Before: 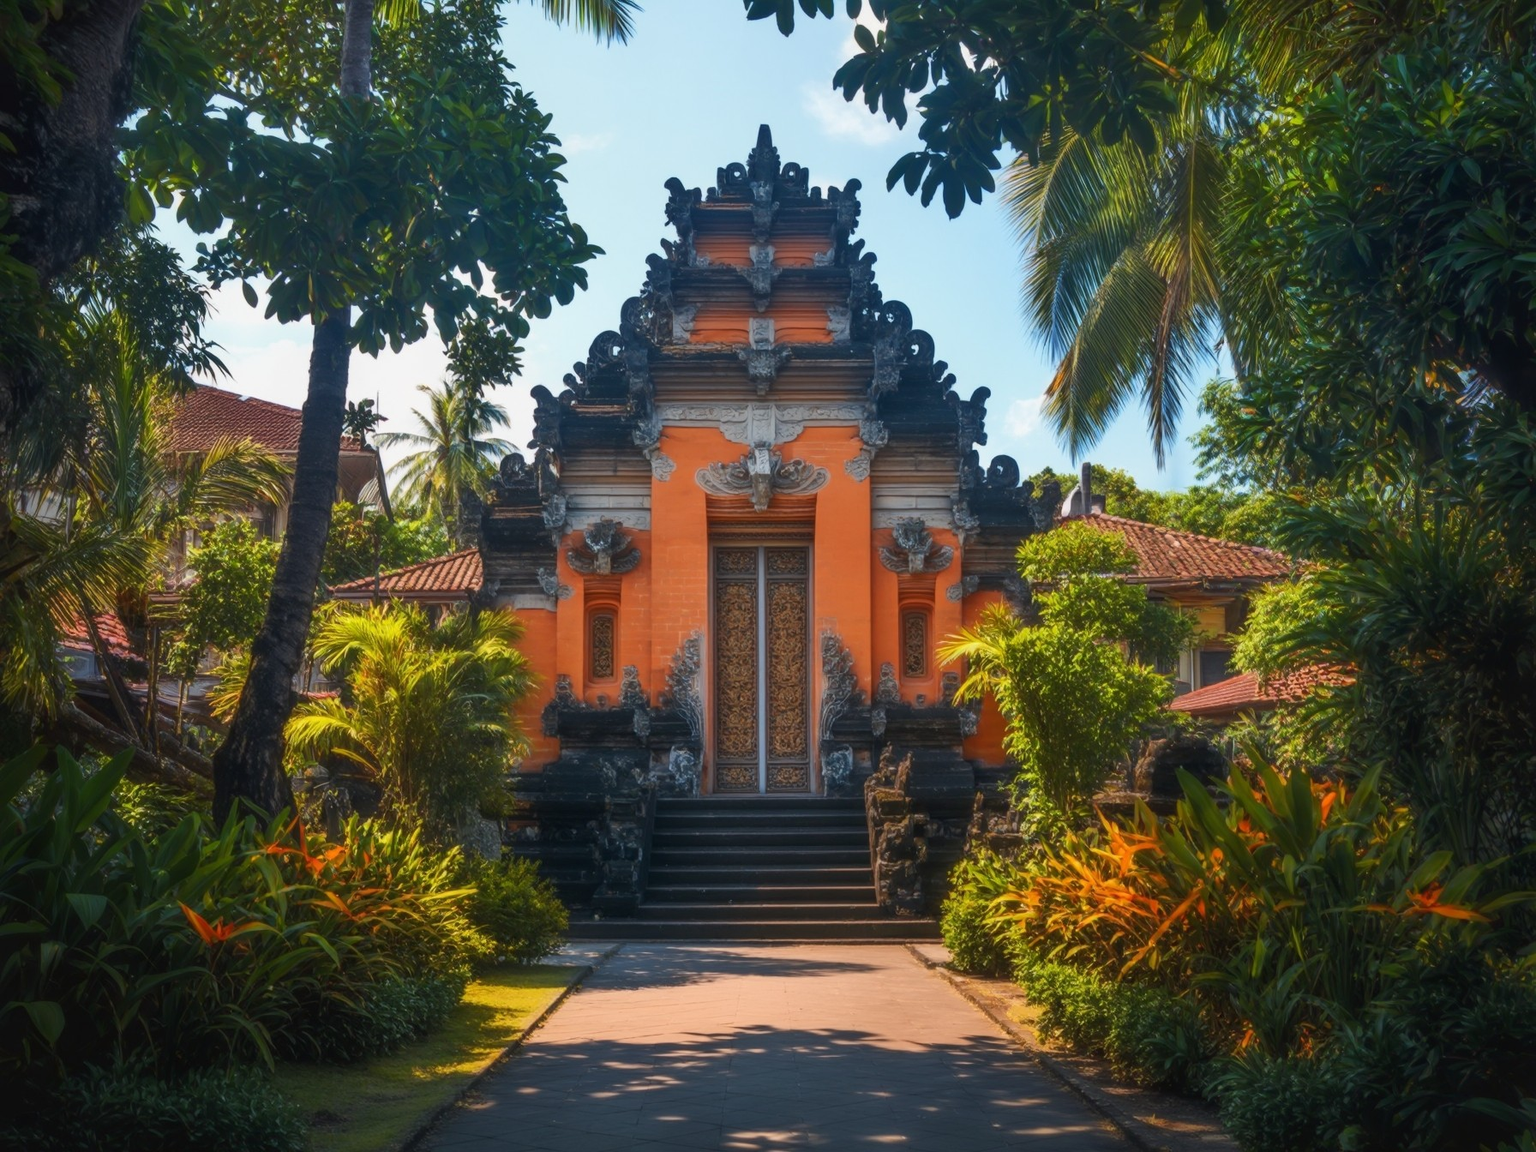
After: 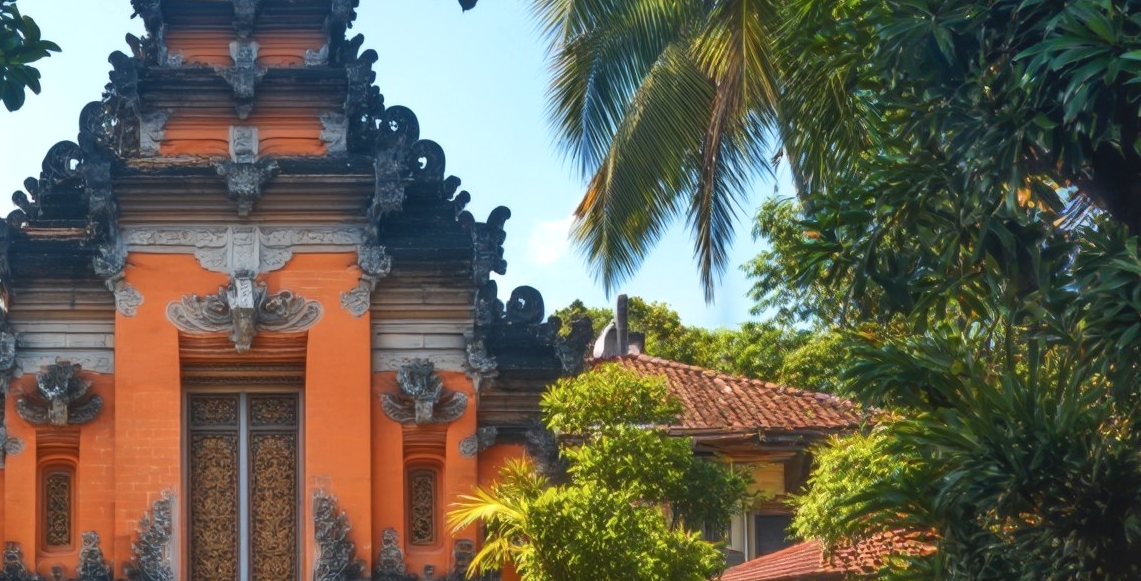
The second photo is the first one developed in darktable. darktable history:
crop: left 36.005%, top 18.293%, right 0.31%, bottom 38.444%
shadows and highlights: radius 44.78, white point adjustment 6.64, compress 79.65%, highlights color adjustment 78.42%, soften with gaussian
